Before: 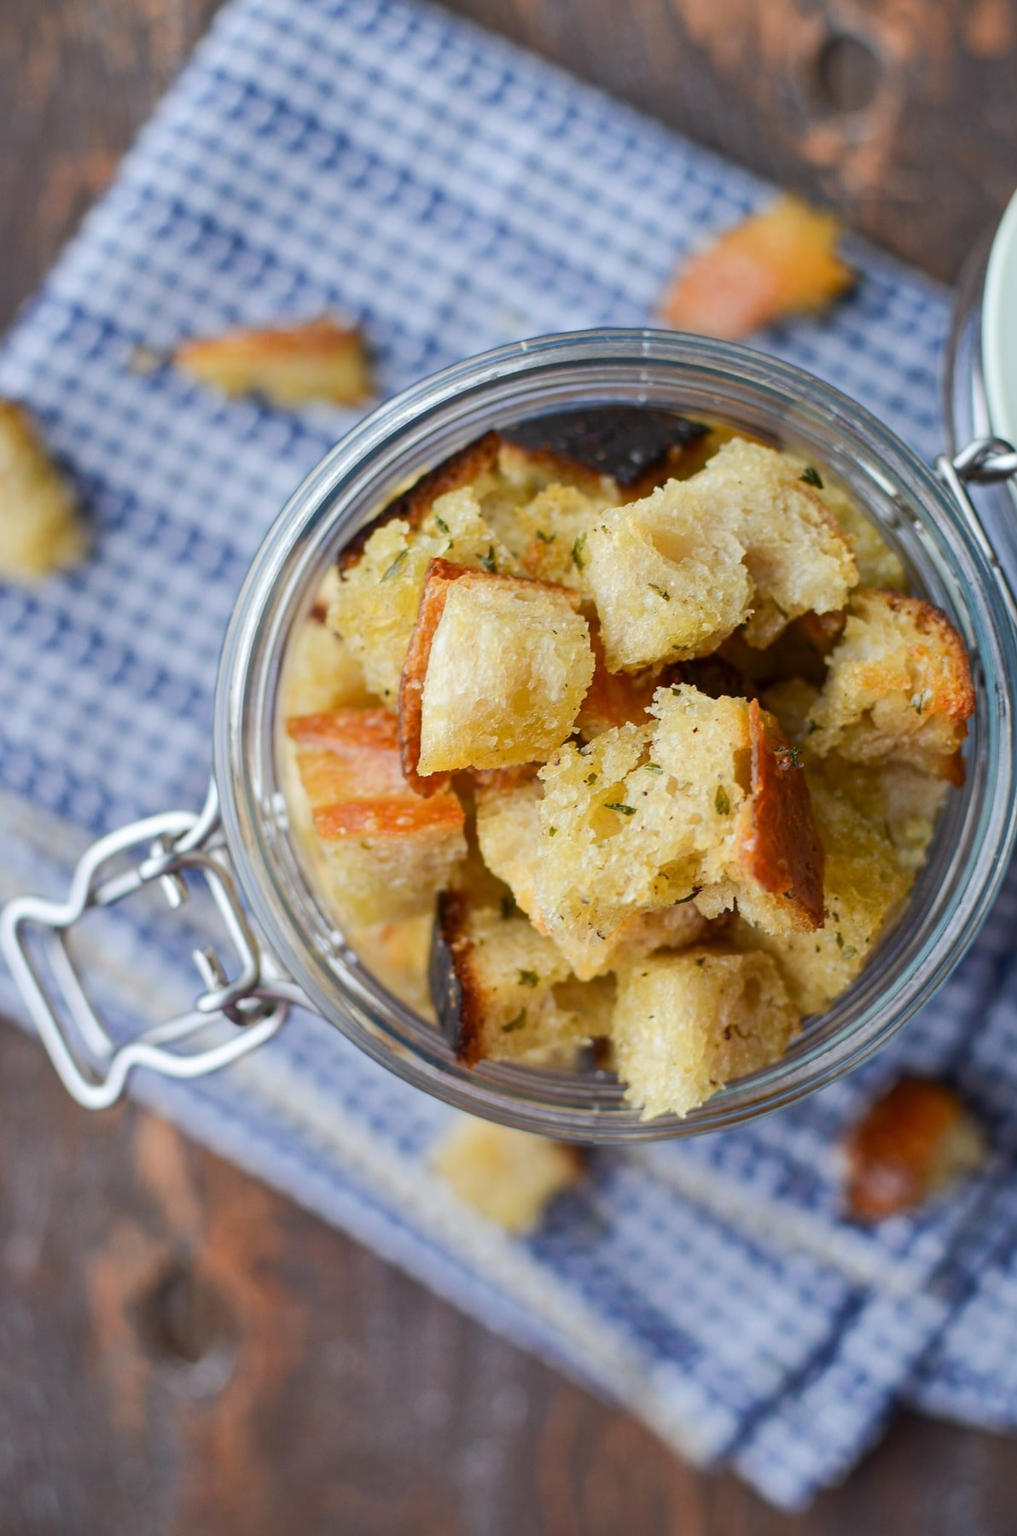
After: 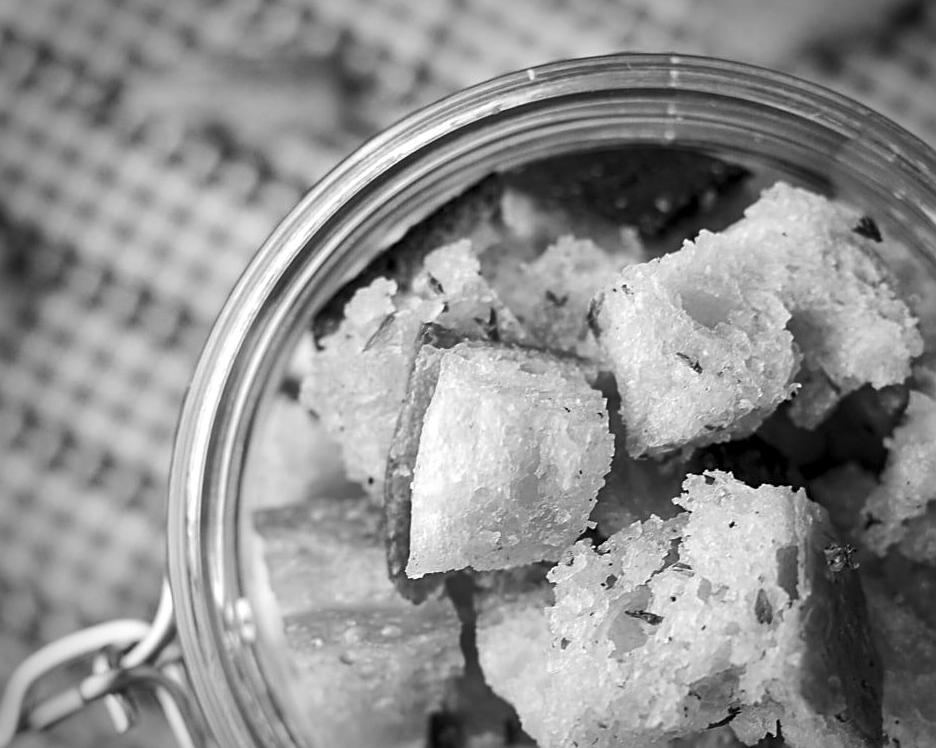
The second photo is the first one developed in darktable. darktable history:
vignetting: automatic ratio true
crop: left 7.036%, top 18.398%, right 14.379%, bottom 40.043%
tone equalizer: on, module defaults
monochrome: on, module defaults
shadows and highlights: shadows -70, highlights 35, soften with gaussian
sharpen: on, module defaults
local contrast: mode bilateral grid, contrast 25, coarseness 60, detail 151%, midtone range 0.2
color calibration: illuminant as shot in camera, x 0.37, y 0.382, temperature 4313.32 K
